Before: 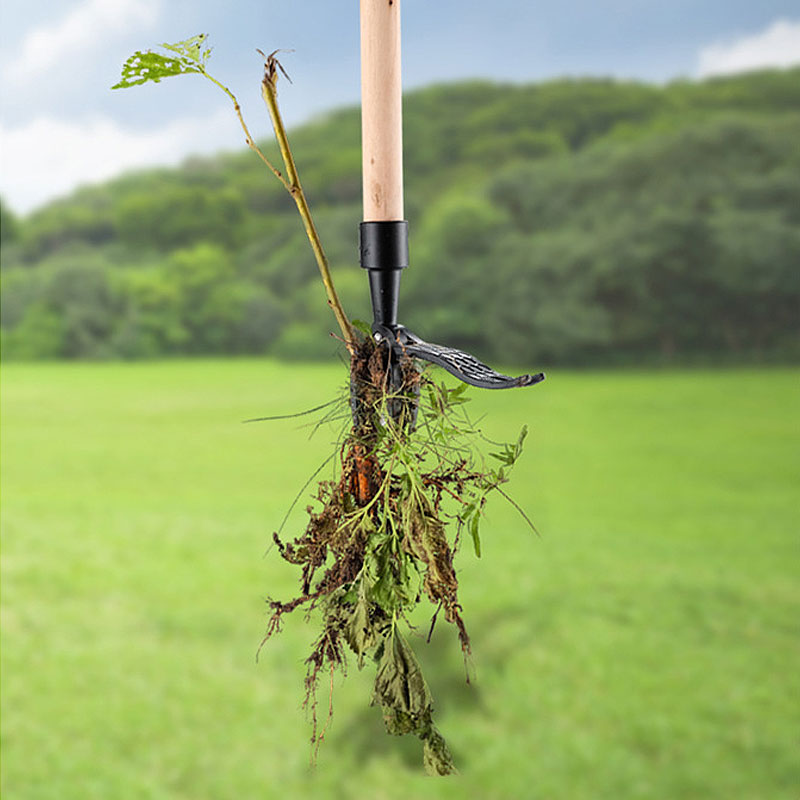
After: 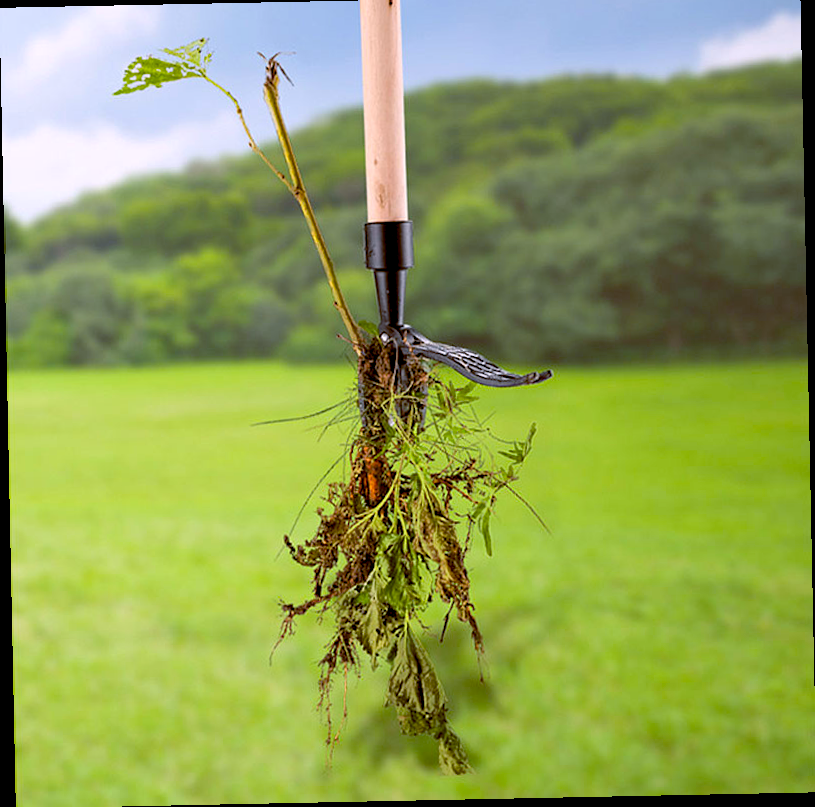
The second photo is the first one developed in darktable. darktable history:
crop: top 1.049%, right 0.001%
color balance rgb: shadows lift › chroma 2%, shadows lift › hue 217.2°, power › chroma 0.25%, power › hue 60°, highlights gain › chroma 1.5%, highlights gain › hue 309.6°, global offset › luminance -0.5%, perceptual saturation grading › global saturation 15%, global vibrance 20%
rotate and perspective: rotation -1.17°, automatic cropping off
color balance: lift [1, 1.015, 1.004, 0.985], gamma [1, 0.958, 0.971, 1.042], gain [1, 0.956, 0.977, 1.044]
